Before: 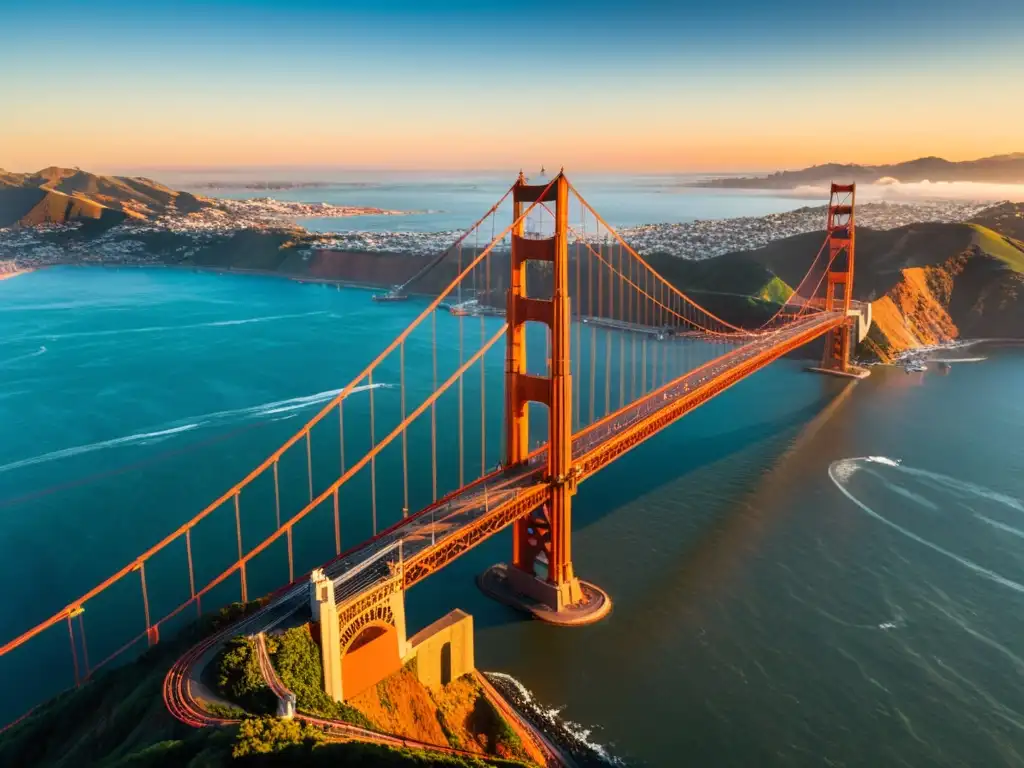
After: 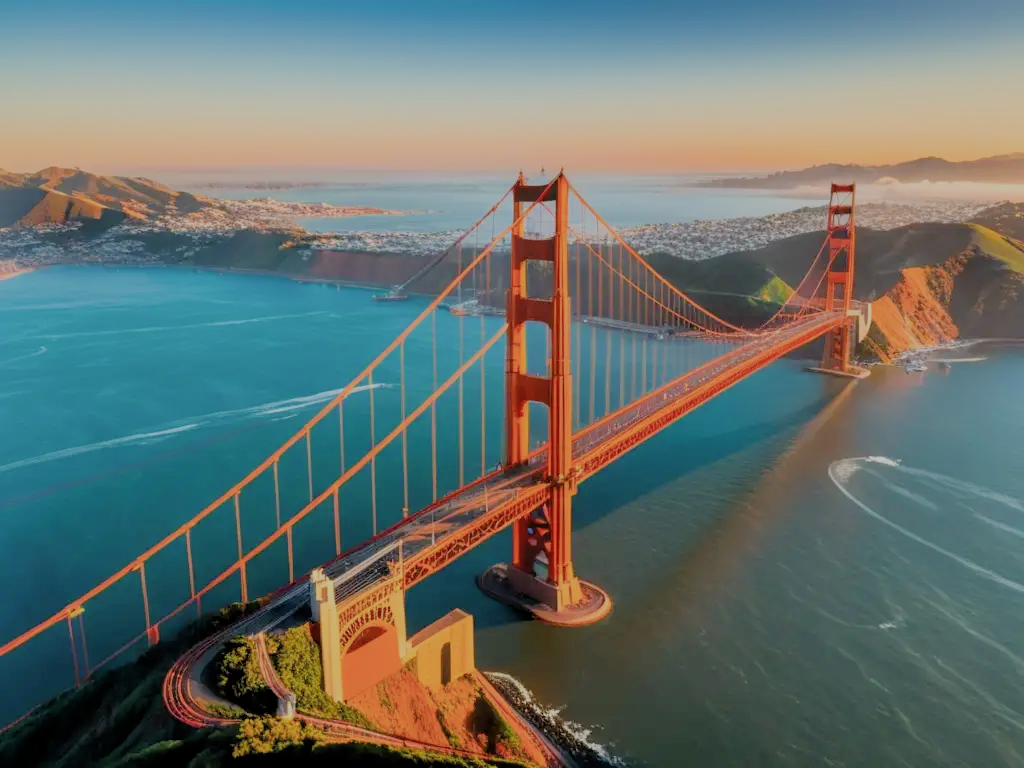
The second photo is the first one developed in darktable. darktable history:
exposure: exposure 0.494 EV, compensate highlight preservation false
filmic rgb: black relative exposure -7.03 EV, white relative exposure 5.97 EV, target black luminance 0%, hardness 2.74, latitude 60.71%, contrast 0.696, highlights saturation mix 11.34%, shadows ↔ highlights balance -0.048%
